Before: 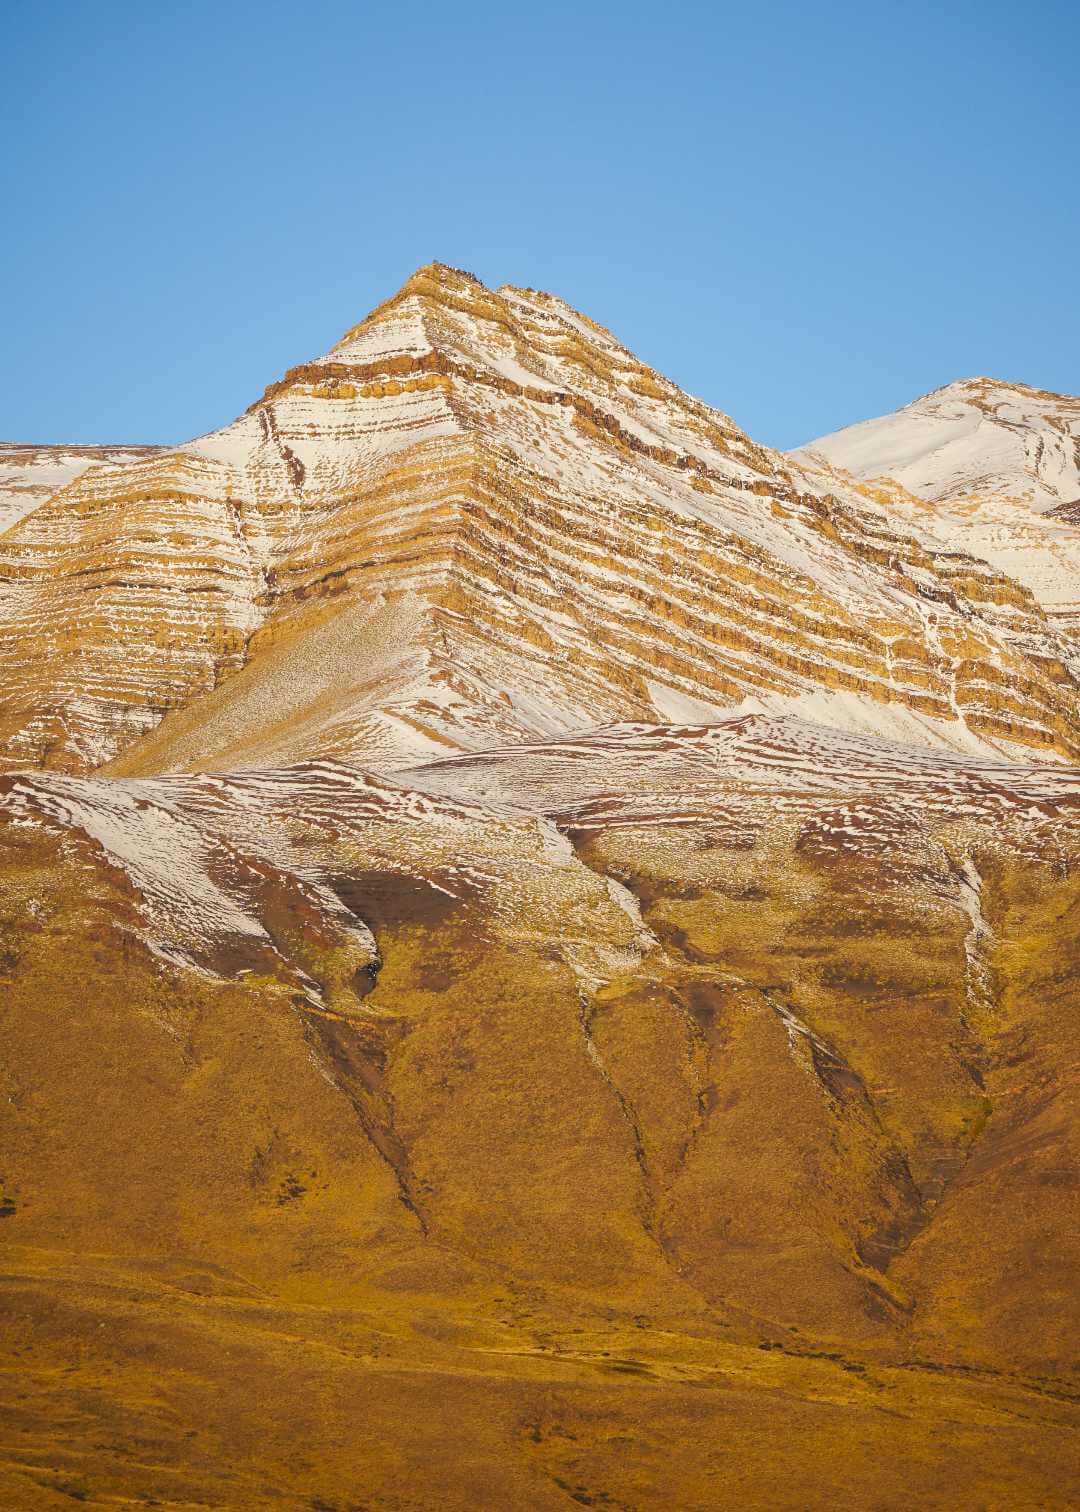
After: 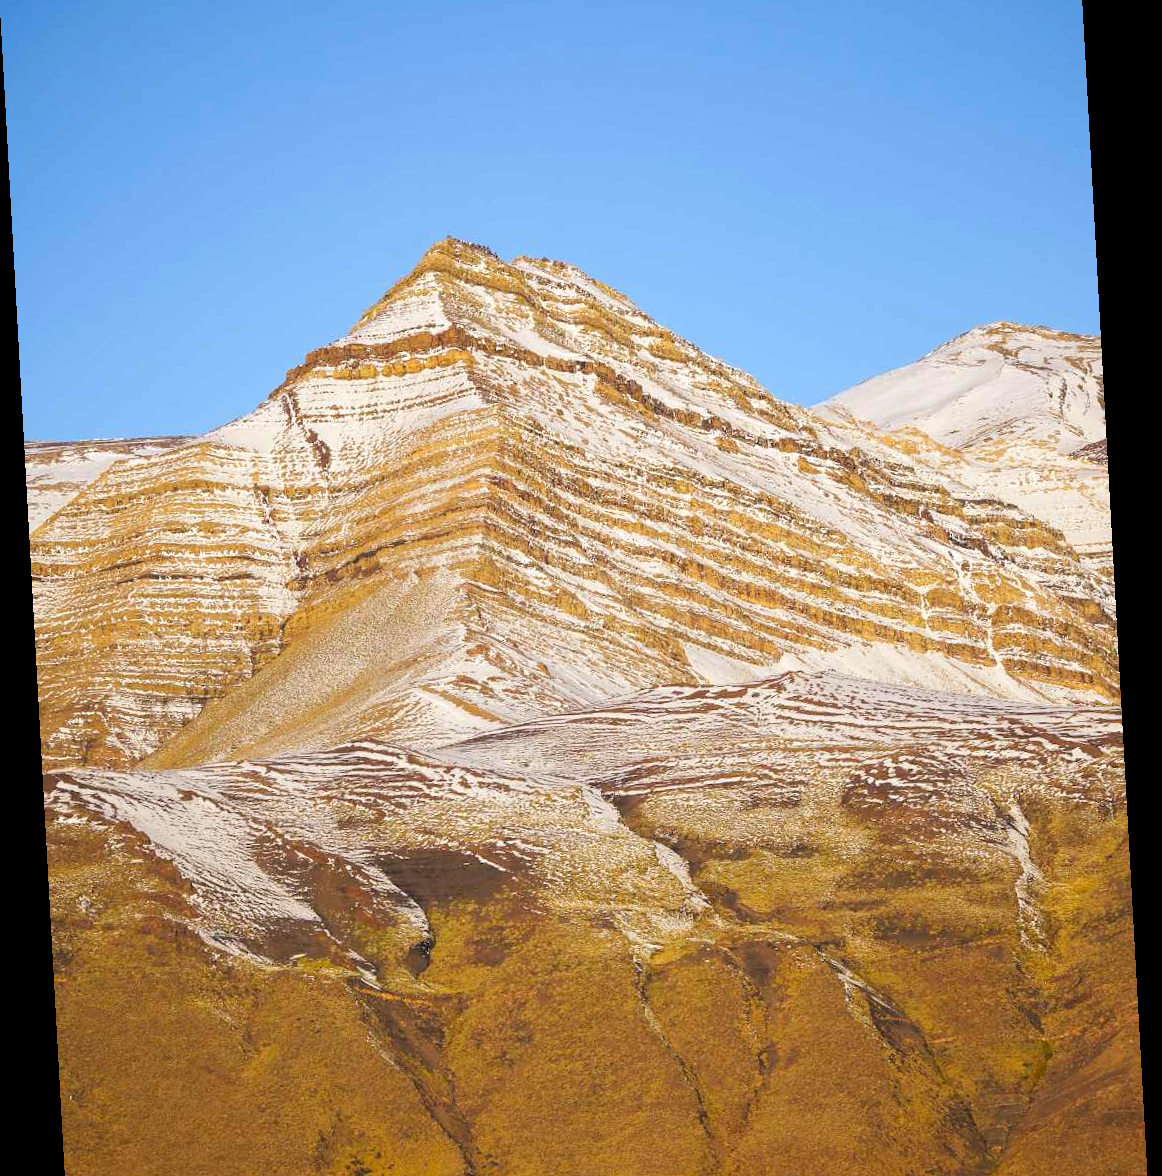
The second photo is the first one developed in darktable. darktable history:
rotate and perspective: rotation -3.18°, automatic cropping off
crop: top 3.857%, bottom 21.132%
white balance: red 0.984, blue 1.059
exposure: black level correction 0.001, exposure 0.191 EV, compensate highlight preservation false
